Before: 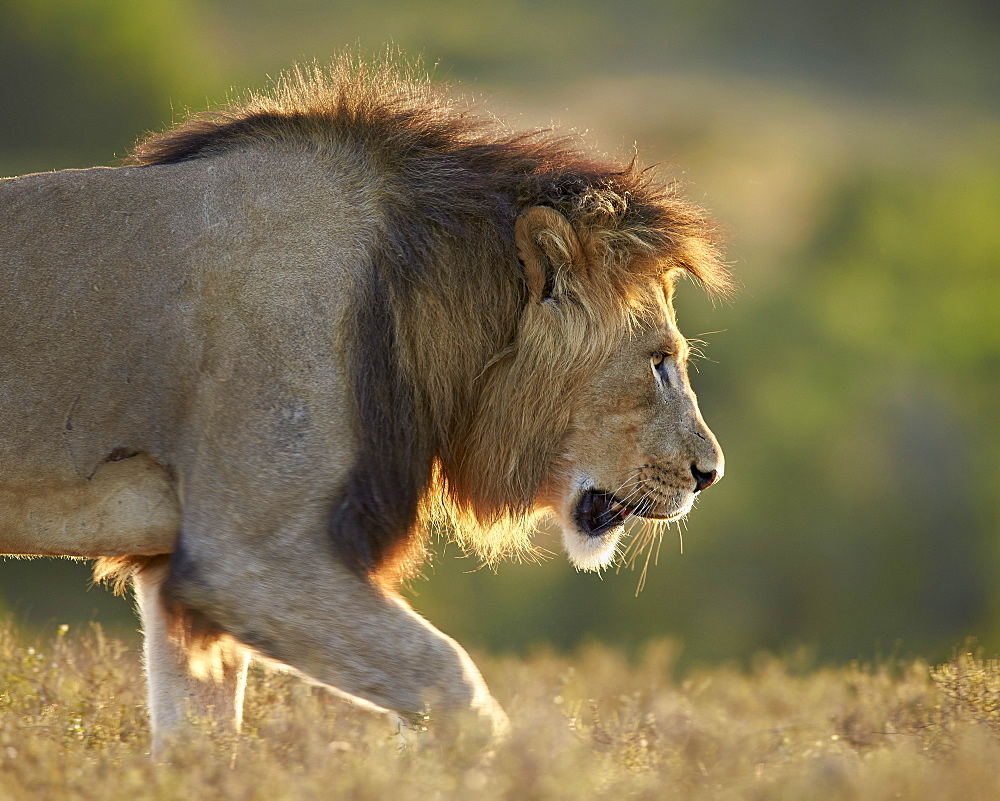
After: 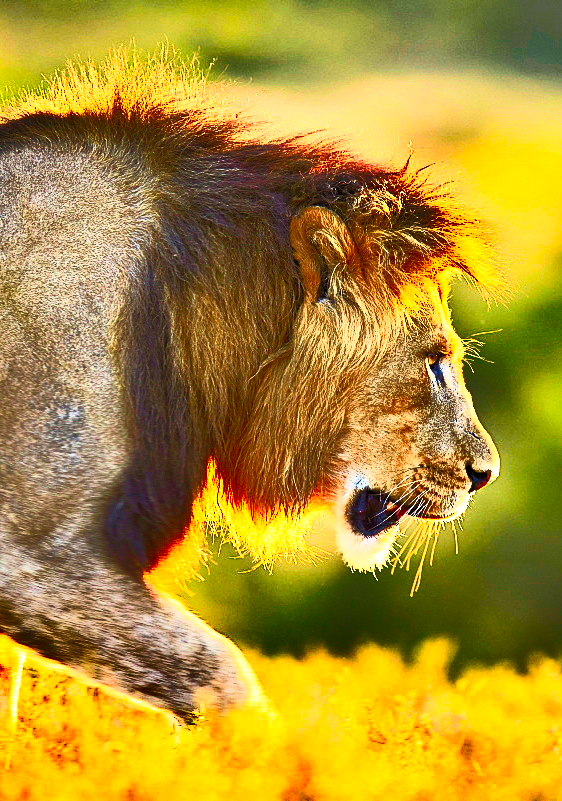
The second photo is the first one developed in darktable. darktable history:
shadows and highlights: shadows 20.91, highlights -82.73, soften with gaussian
velvia: on, module defaults
crop and rotate: left 22.516%, right 21.234%
contrast brightness saturation: contrast 1, brightness 1, saturation 1
